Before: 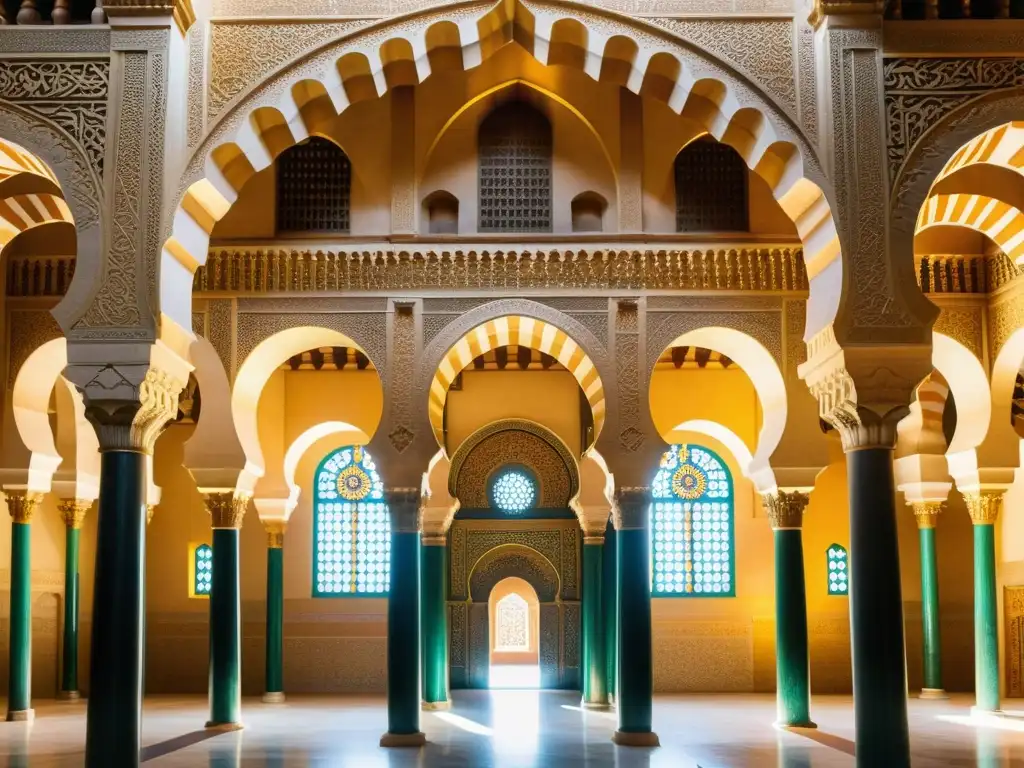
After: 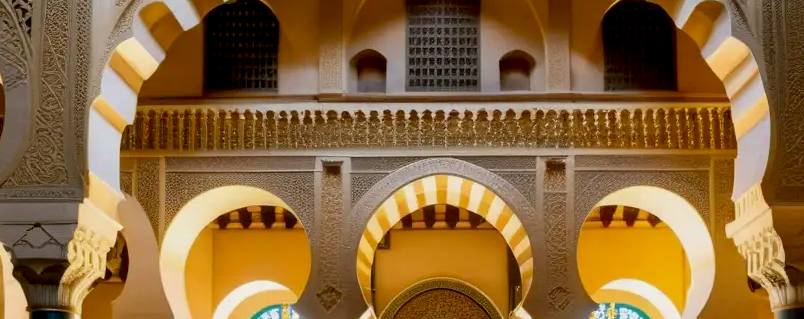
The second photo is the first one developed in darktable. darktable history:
crop: left 7.036%, top 18.398%, right 14.379%, bottom 40.043%
exposure: black level correction 0.009, exposure -0.159 EV, compensate highlight preservation false
